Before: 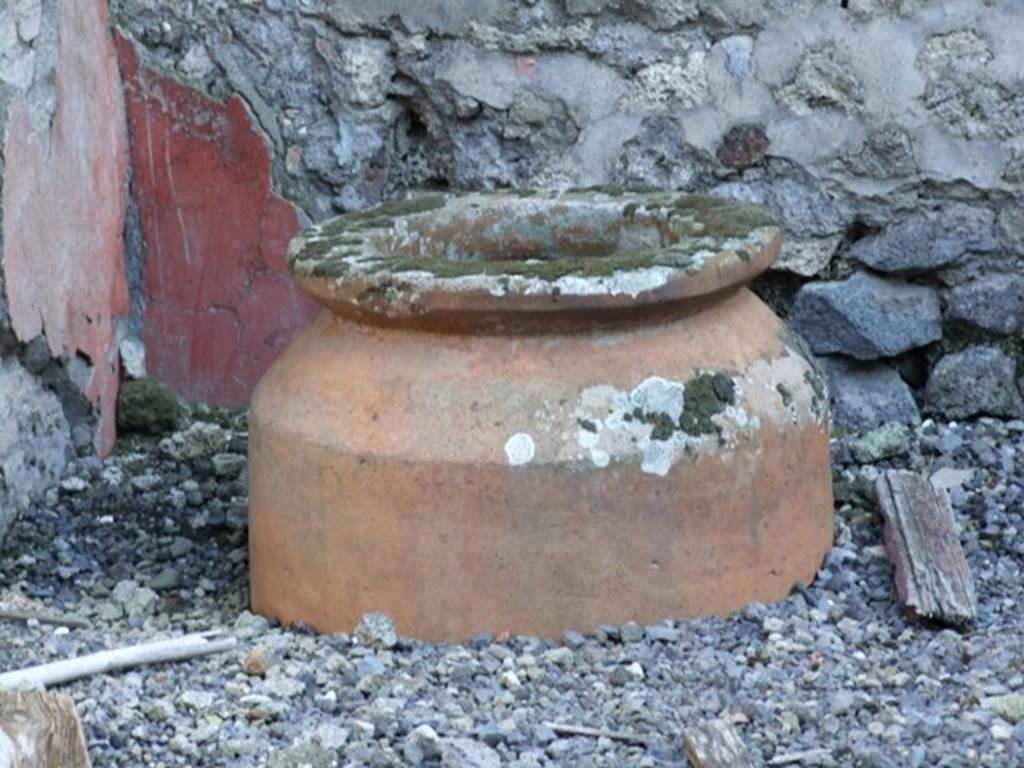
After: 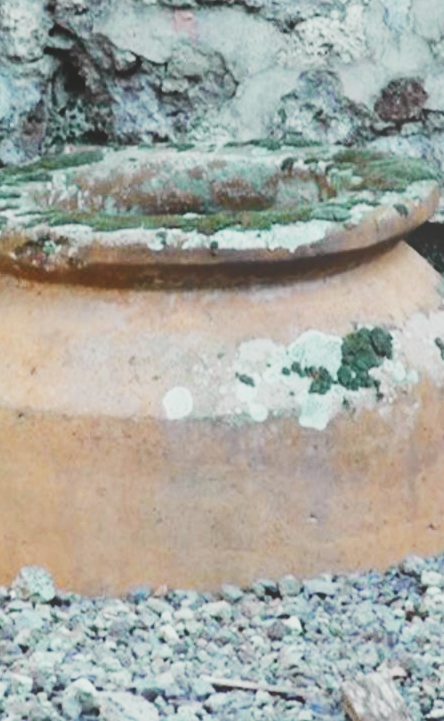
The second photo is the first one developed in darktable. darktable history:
crop: left 33.452%, top 6.025%, right 23.155%
bloom: size 38%, threshold 95%, strength 30%
tone curve: curves: ch0 [(0, 0.008) (0.107, 0.091) (0.283, 0.287) (0.461, 0.498) (0.64, 0.679) (0.822, 0.841) (0.998, 0.978)]; ch1 [(0, 0) (0.316, 0.349) (0.466, 0.442) (0.502, 0.5) (0.527, 0.519) (0.561, 0.553) (0.608, 0.629) (0.669, 0.704) (0.859, 0.899) (1, 1)]; ch2 [(0, 0) (0.33, 0.301) (0.421, 0.443) (0.473, 0.498) (0.502, 0.504) (0.522, 0.525) (0.592, 0.61) (0.705, 0.7) (1, 1)], color space Lab, independent channels, preserve colors none
sigmoid: contrast 1.8, skew -0.2, preserve hue 0%, red attenuation 0.1, red rotation 0.035, green attenuation 0.1, green rotation -0.017, blue attenuation 0.15, blue rotation -0.052, base primaries Rec2020
